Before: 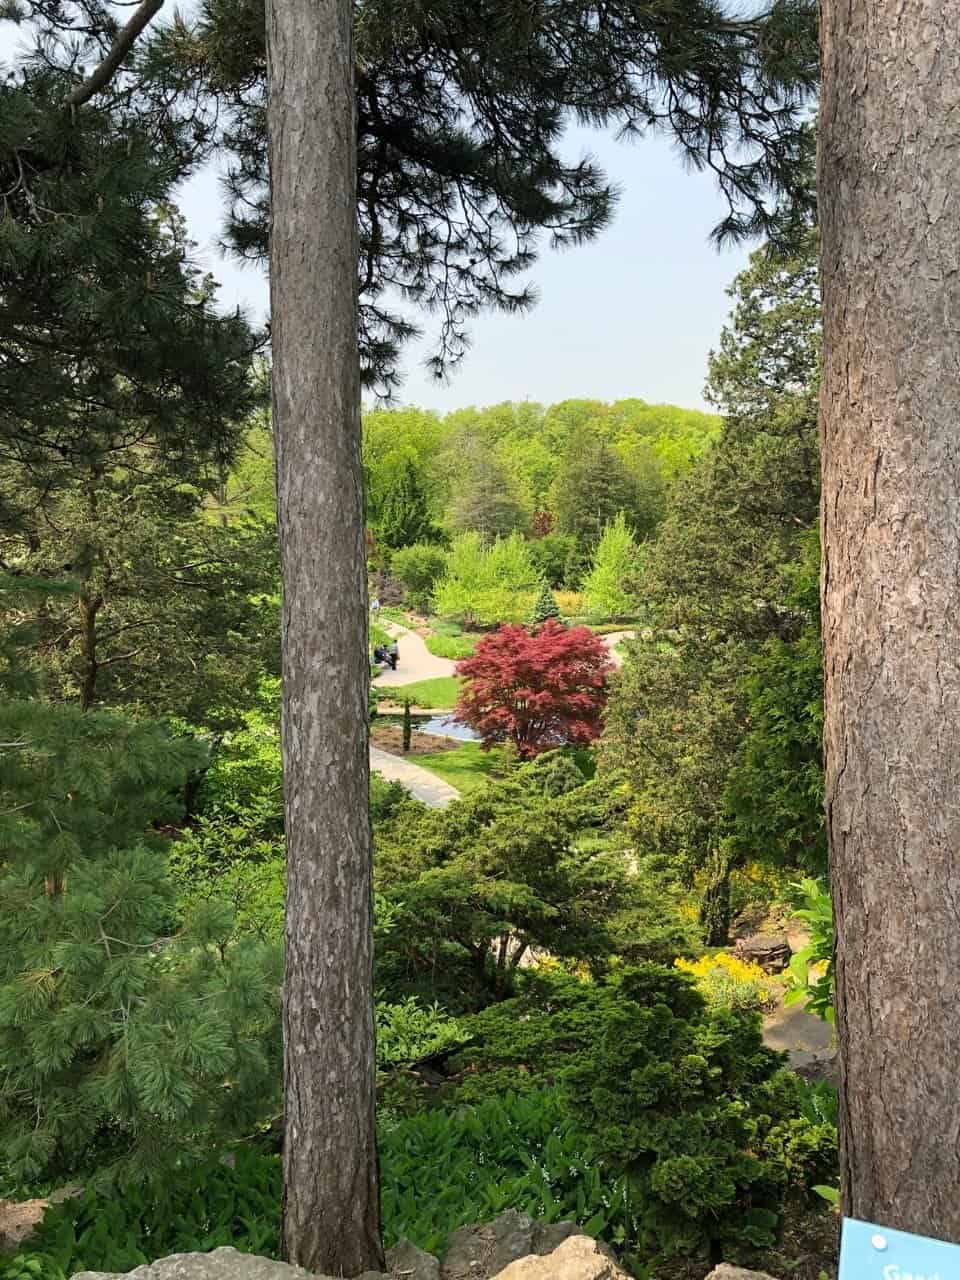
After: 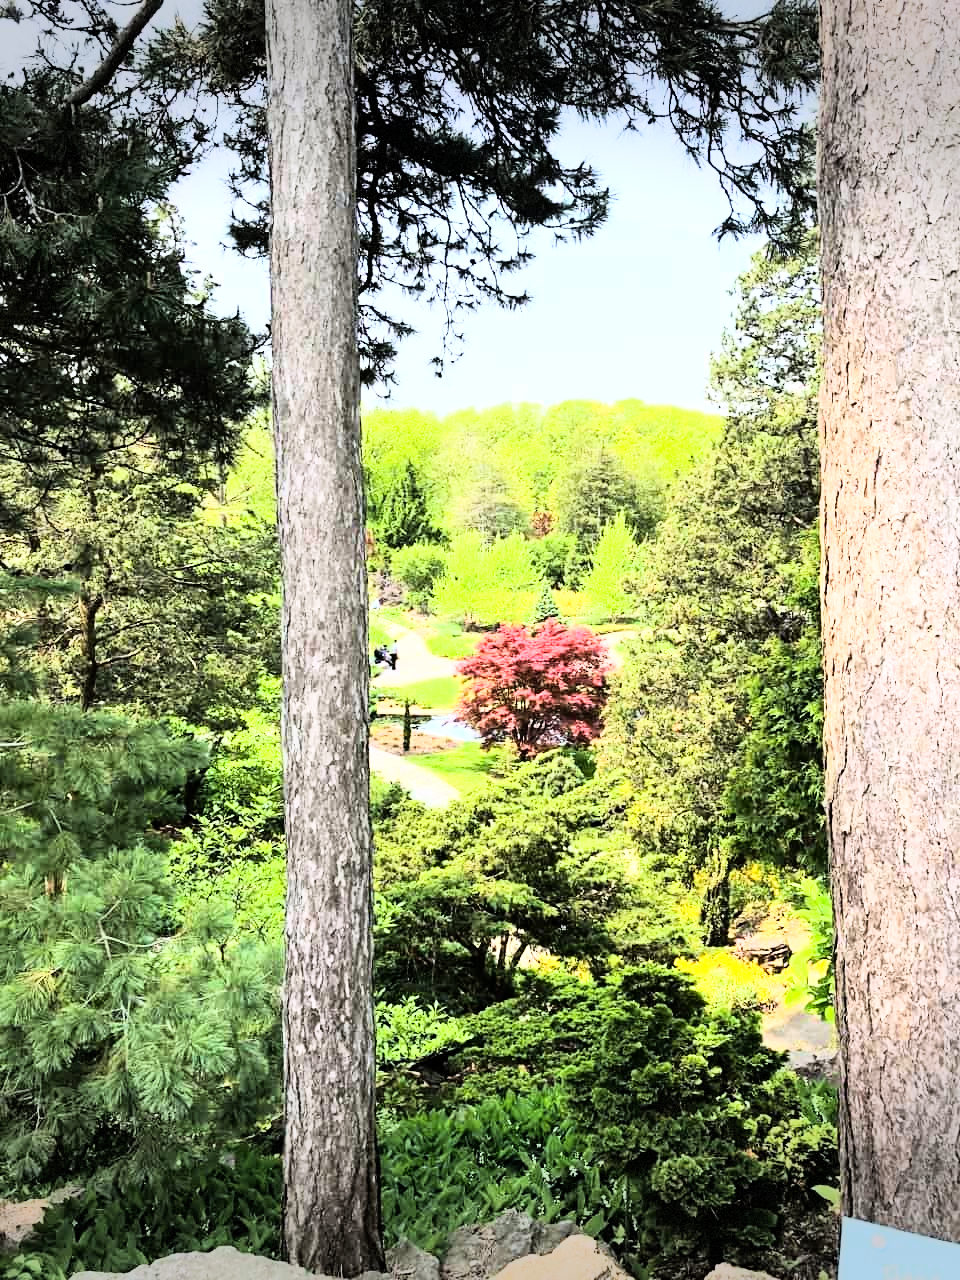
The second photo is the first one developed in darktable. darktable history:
white balance: red 0.984, blue 1.059
exposure: black level correction 0.001, exposure 0.5 EV, compensate exposure bias true, compensate highlight preservation false
vignetting: fall-off start 100%, brightness -0.406, saturation -0.3, width/height ratio 1.324, dithering 8-bit output, unbound false
rgb curve: curves: ch0 [(0, 0) (0.21, 0.15) (0.24, 0.21) (0.5, 0.75) (0.75, 0.96) (0.89, 0.99) (1, 1)]; ch1 [(0, 0.02) (0.21, 0.13) (0.25, 0.2) (0.5, 0.67) (0.75, 0.9) (0.89, 0.97) (1, 1)]; ch2 [(0, 0.02) (0.21, 0.13) (0.25, 0.2) (0.5, 0.67) (0.75, 0.9) (0.89, 0.97) (1, 1)], compensate middle gray true
